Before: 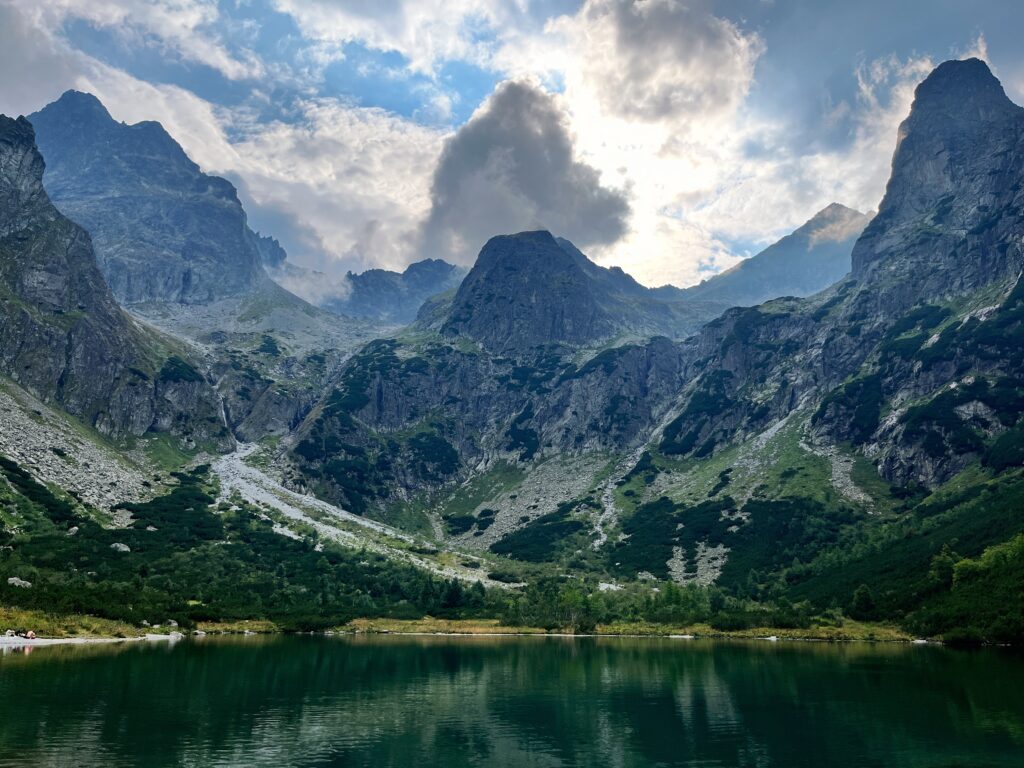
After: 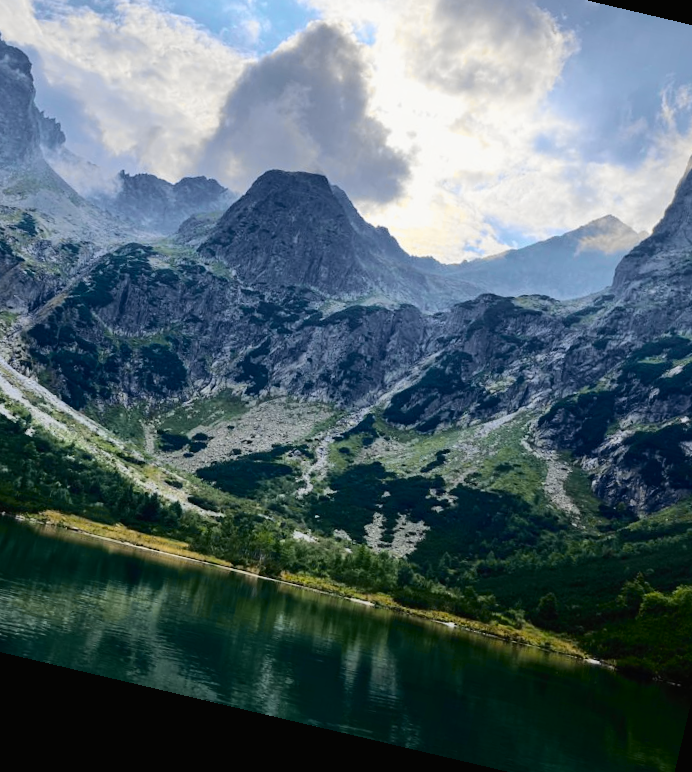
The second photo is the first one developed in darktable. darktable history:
tone curve: curves: ch0 [(0, 0.01) (0.097, 0.07) (0.204, 0.173) (0.447, 0.517) (0.539, 0.624) (0.733, 0.791) (0.879, 0.898) (1, 0.98)]; ch1 [(0, 0) (0.393, 0.415) (0.447, 0.448) (0.485, 0.494) (0.523, 0.509) (0.545, 0.544) (0.574, 0.578) (0.648, 0.674) (1, 1)]; ch2 [(0, 0) (0.369, 0.388) (0.449, 0.431) (0.499, 0.5) (0.521, 0.517) (0.53, 0.54) (0.564, 0.569) (0.674, 0.735) (1, 1)], color space Lab, independent channels, preserve colors none
crop and rotate: left 28.256%, top 17.734%, right 12.656%, bottom 3.573%
vibrance: on, module defaults
rotate and perspective: rotation 13.27°, automatic cropping off
